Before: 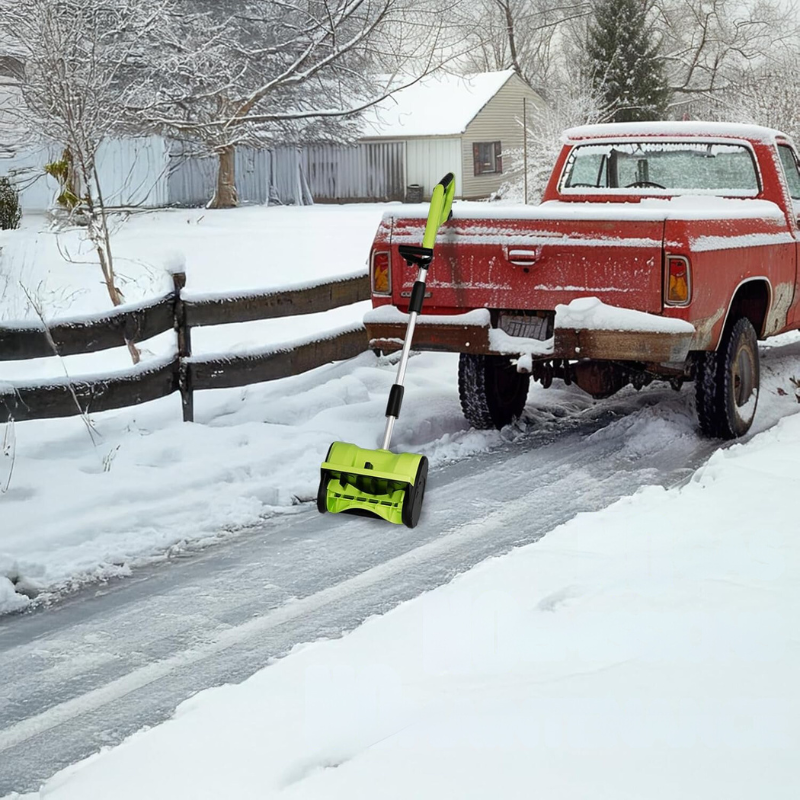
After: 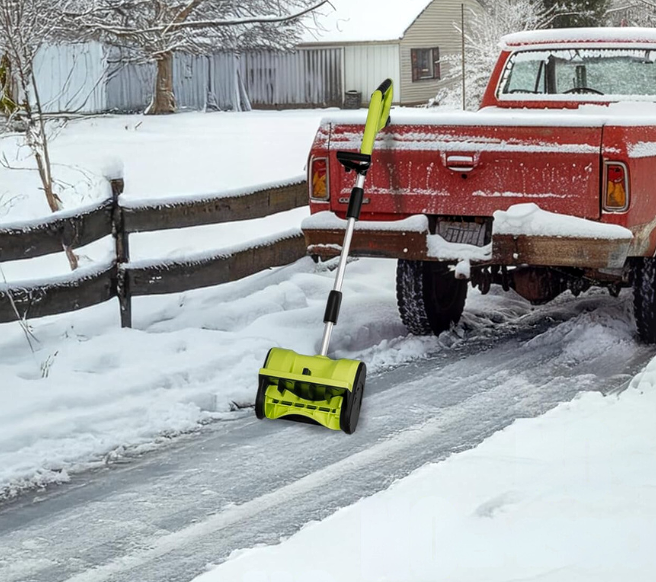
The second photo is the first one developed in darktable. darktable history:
crop: left 7.856%, top 11.836%, right 10.12%, bottom 15.387%
local contrast: on, module defaults
color zones: curves: ch2 [(0, 0.5) (0.143, 0.5) (0.286, 0.489) (0.415, 0.421) (0.571, 0.5) (0.714, 0.5) (0.857, 0.5) (1, 0.5)]
